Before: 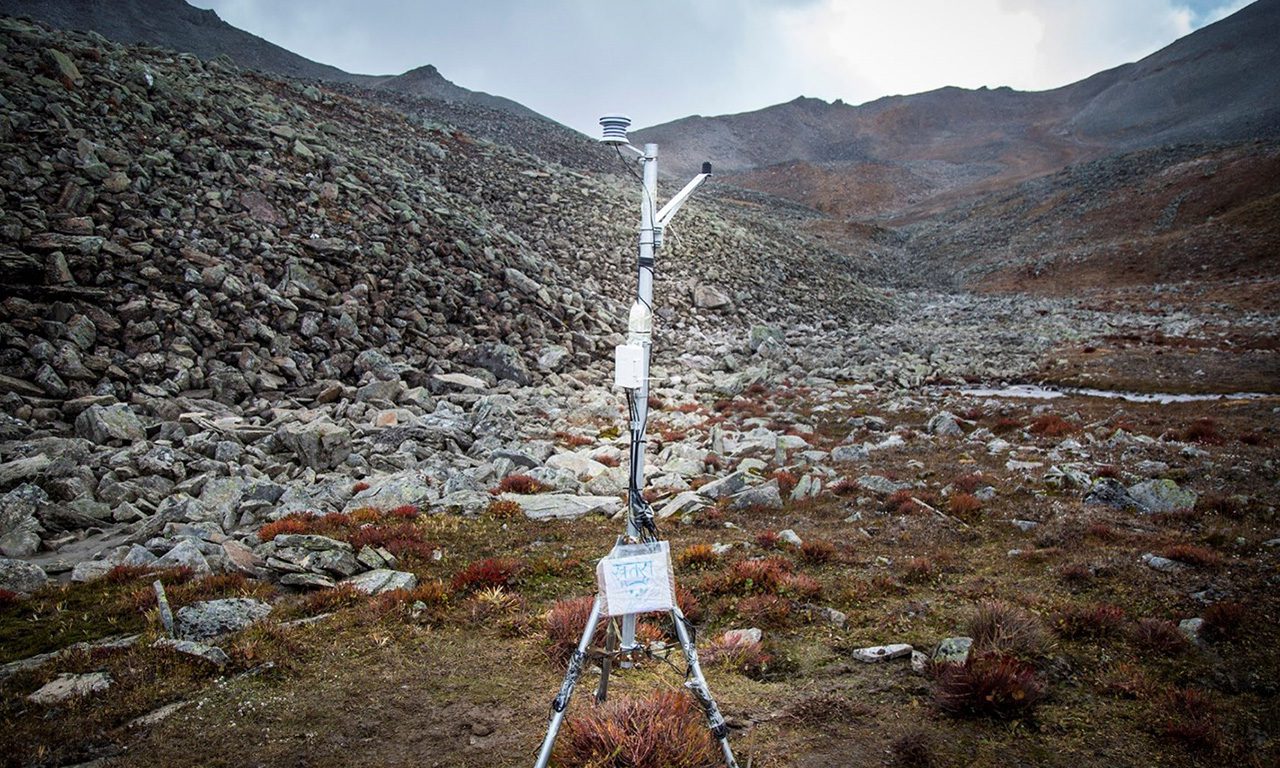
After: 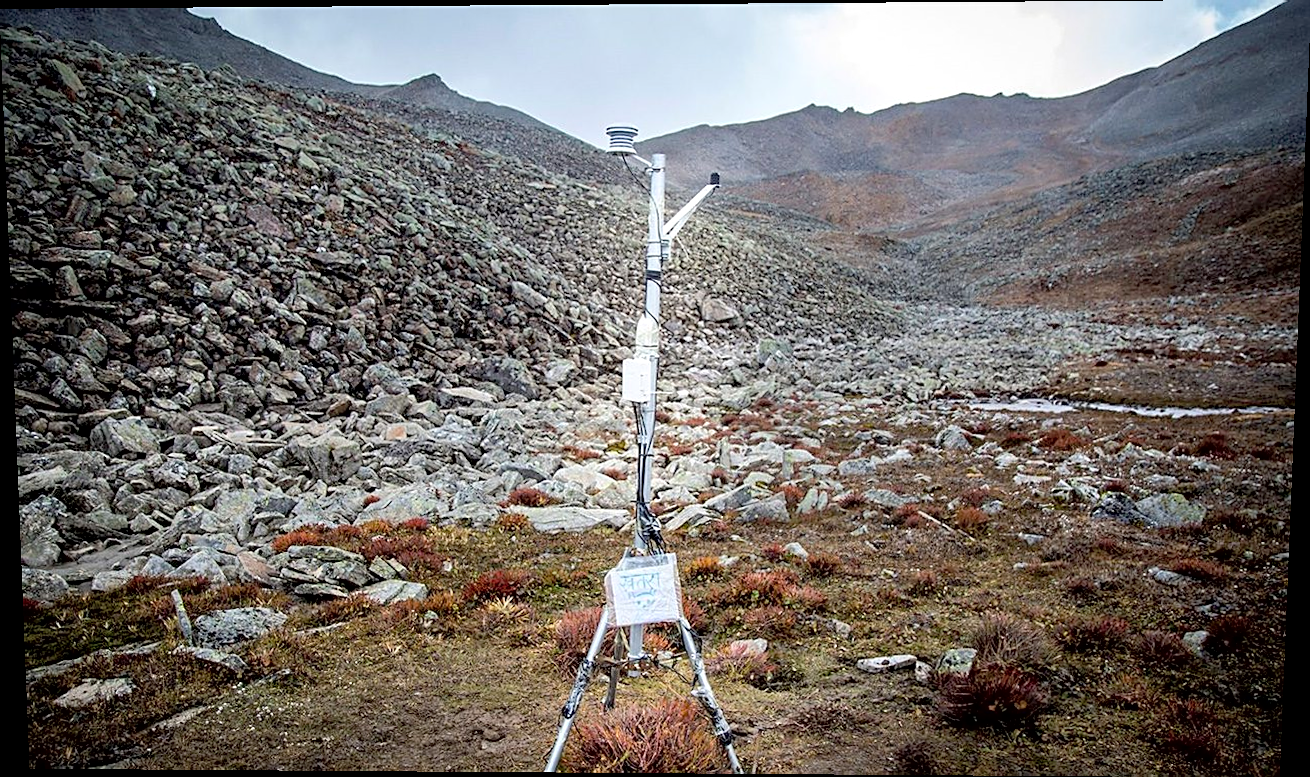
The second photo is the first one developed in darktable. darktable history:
tone equalizer: -8 EV -1.84 EV, -7 EV -1.16 EV, -6 EV -1.62 EV, smoothing diameter 25%, edges refinement/feathering 10, preserve details guided filter
rotate and perspective: lens shift (vertical) 0.048, lens shift (horizontal) -0.024, automatic cropping off
contrast brightness saturation: brightness 0.15
sharpen: on, module defaults
exposure: black level correction 0.007, exposure 0.093 EV, compensate highlight preservation false
